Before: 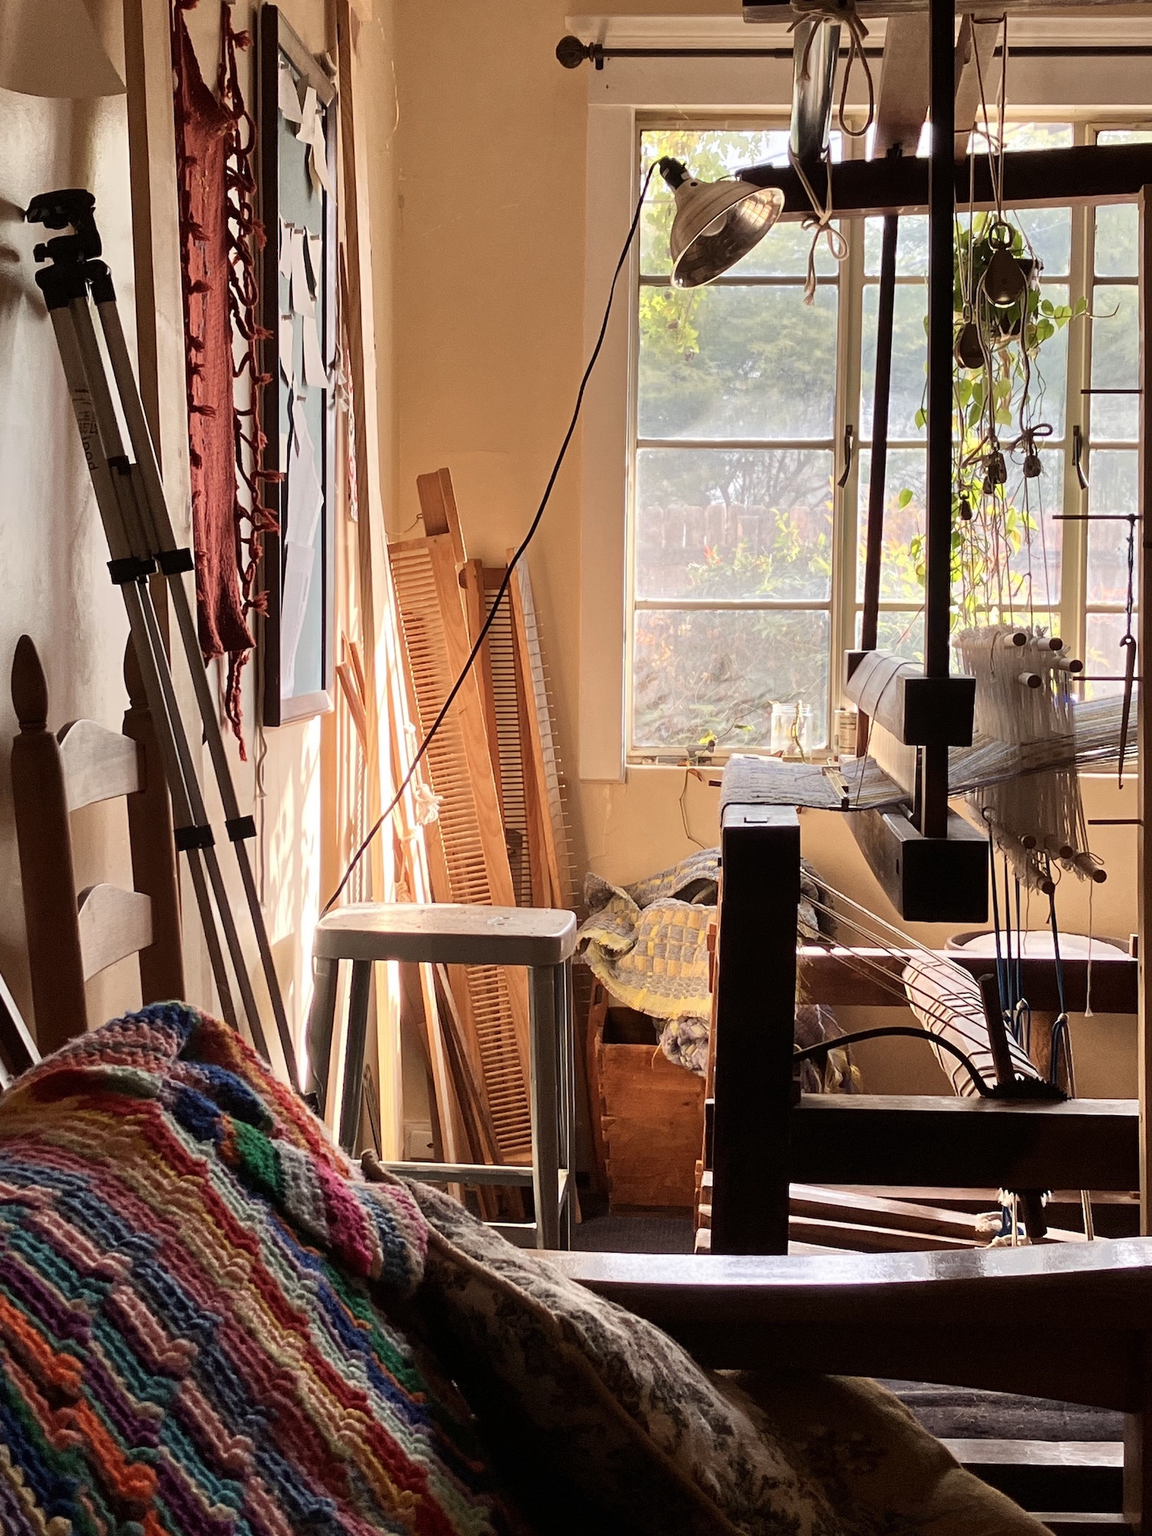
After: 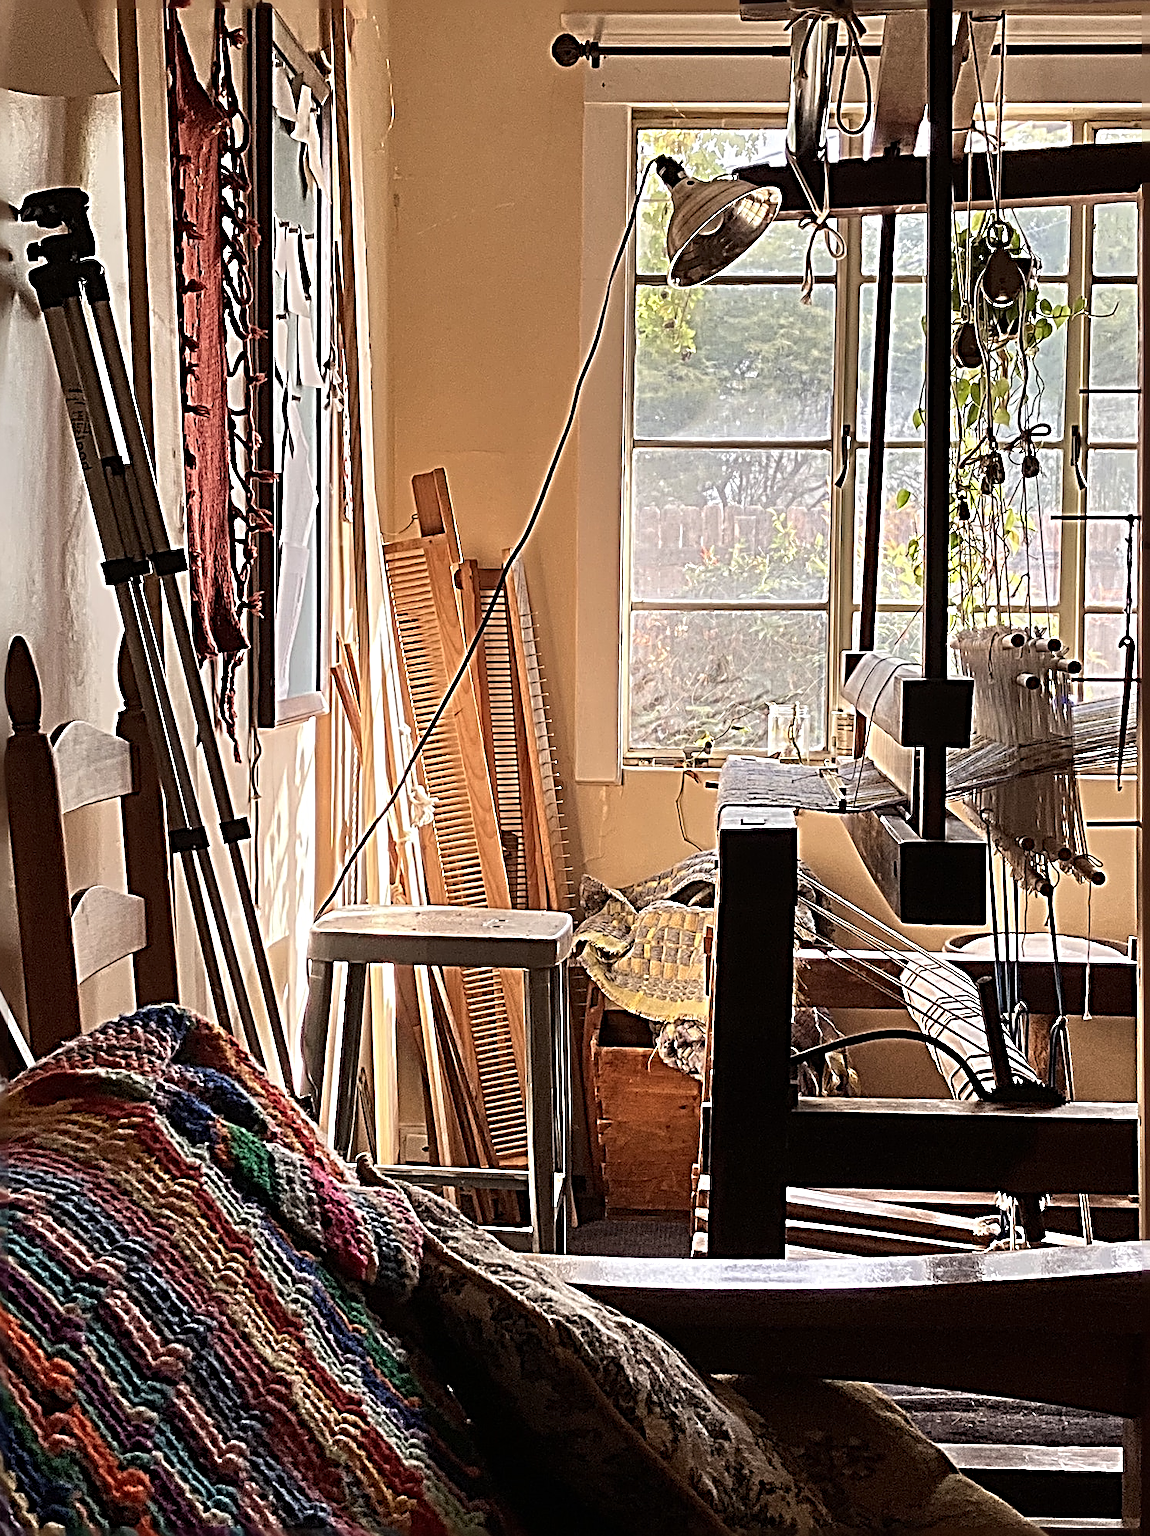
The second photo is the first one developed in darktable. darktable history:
crop and rotate: left 0.614%, top 0.179%, bottom 0.309%
sharpen: radius 4.001, amount 2
